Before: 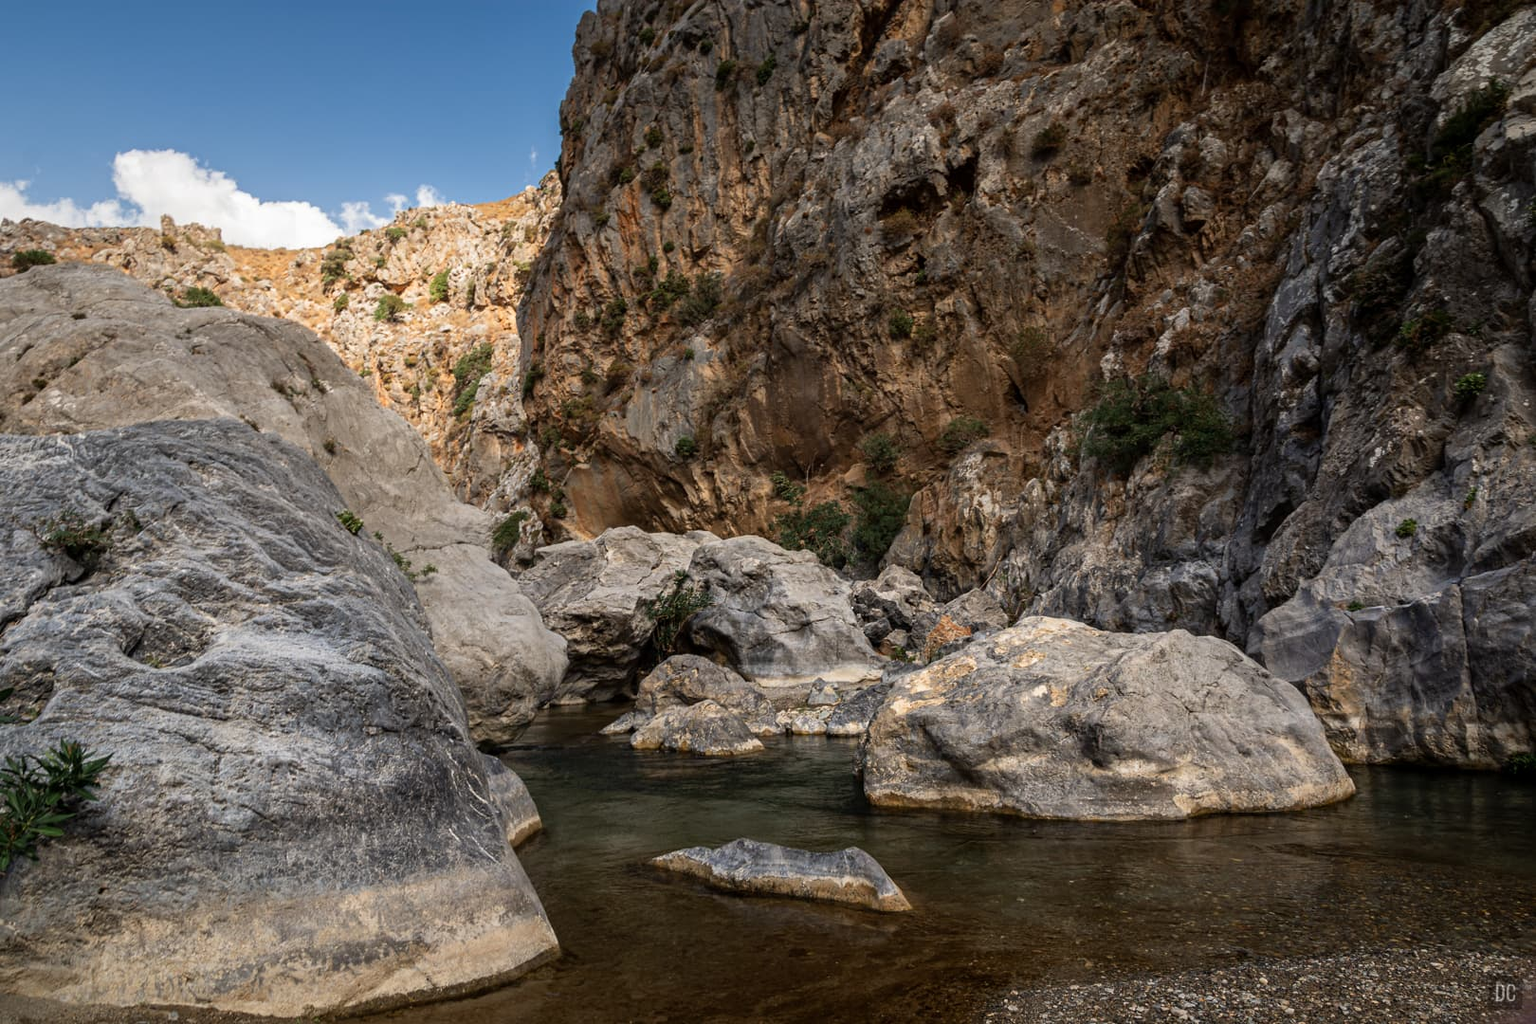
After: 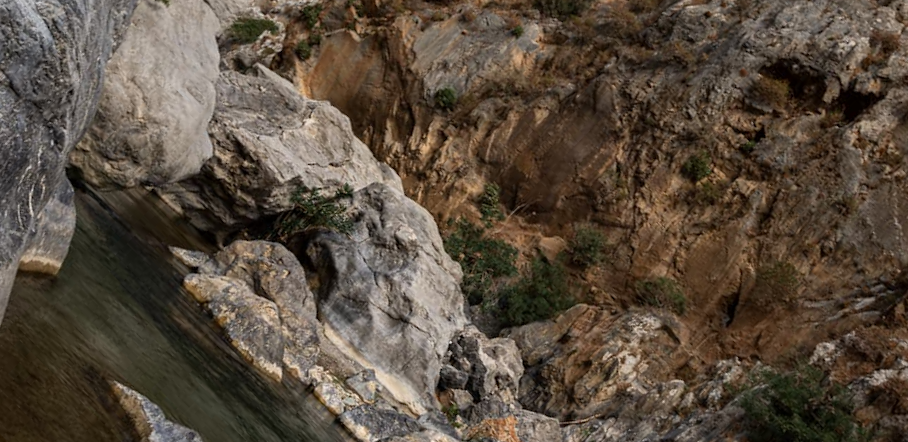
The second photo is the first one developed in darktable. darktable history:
crop and rotate: angle -44.93°, top 16.031%, right 0.912%, bottom 11.632%
